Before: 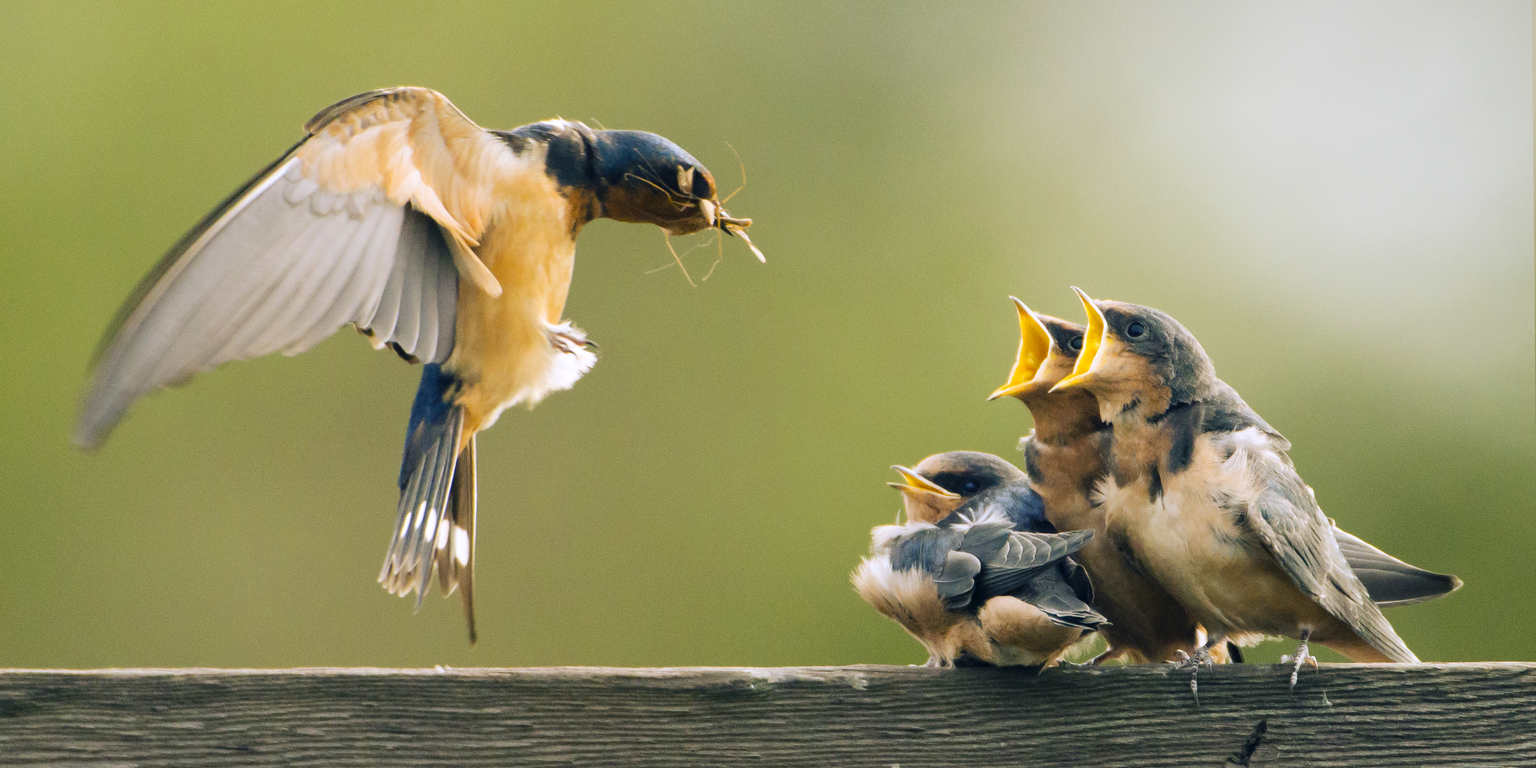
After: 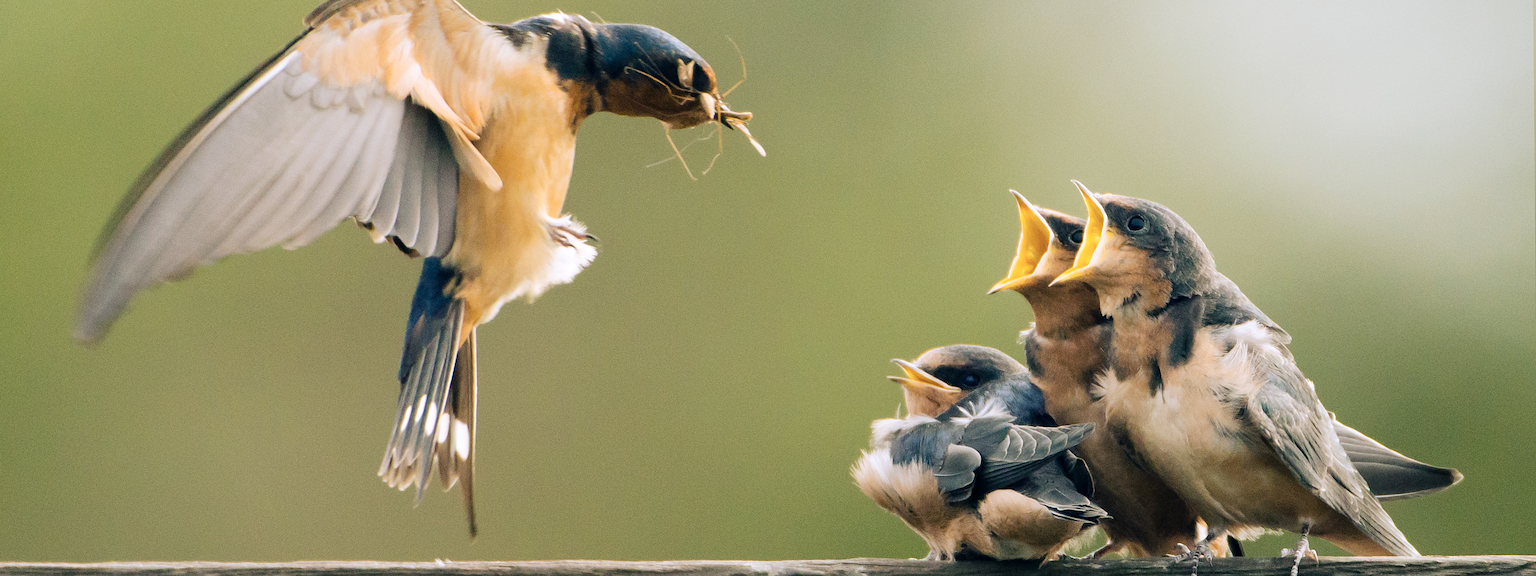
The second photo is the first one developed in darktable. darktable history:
crop: top 13.884%, bottom 11.061%
sharpen: amount 0.208
color correction: highlights b* -0.011, saturation 0.767
